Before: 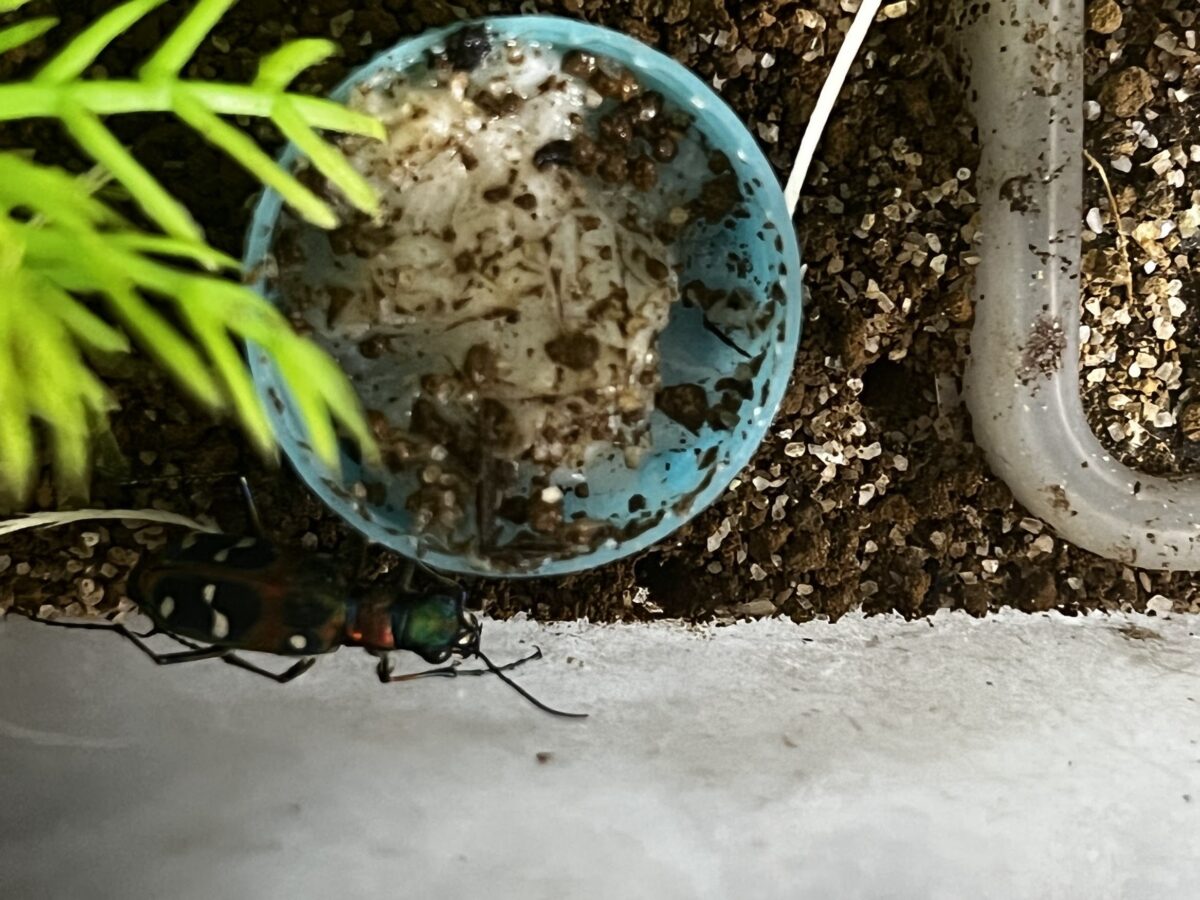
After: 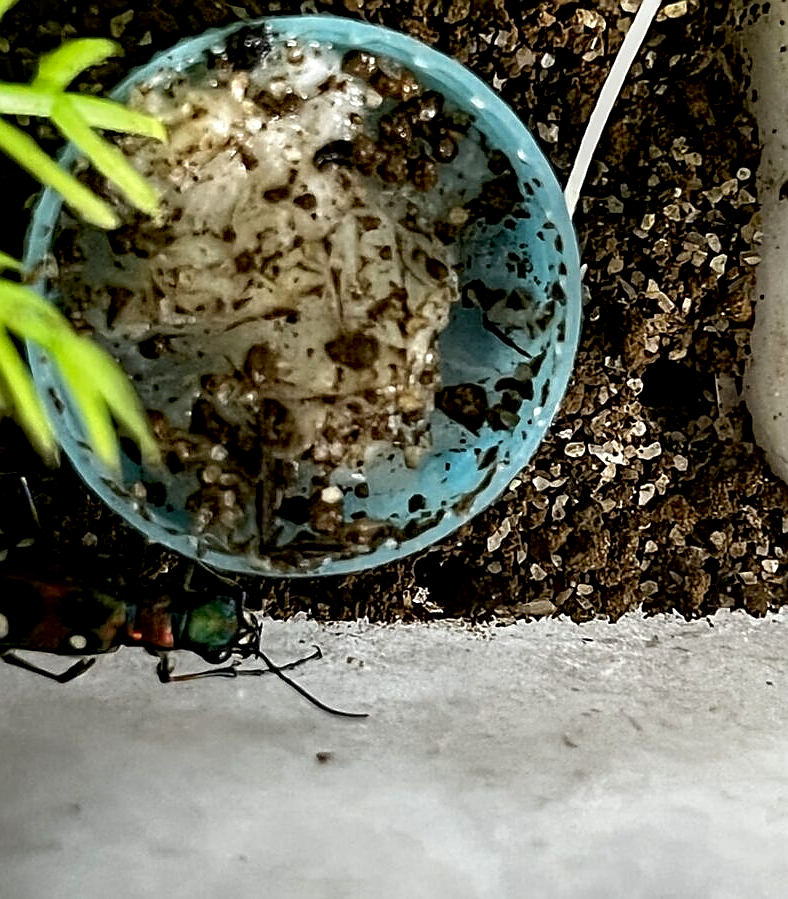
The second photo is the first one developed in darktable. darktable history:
crop and rotate: left 18.404%, right 15.882%
sharpen: radius 1.37, amount 1.245, threshold 0.816
local contrast: detail 130%
exposure: black level correction 0.009, exposure 0.111 EV, compensate highlight preservation false
